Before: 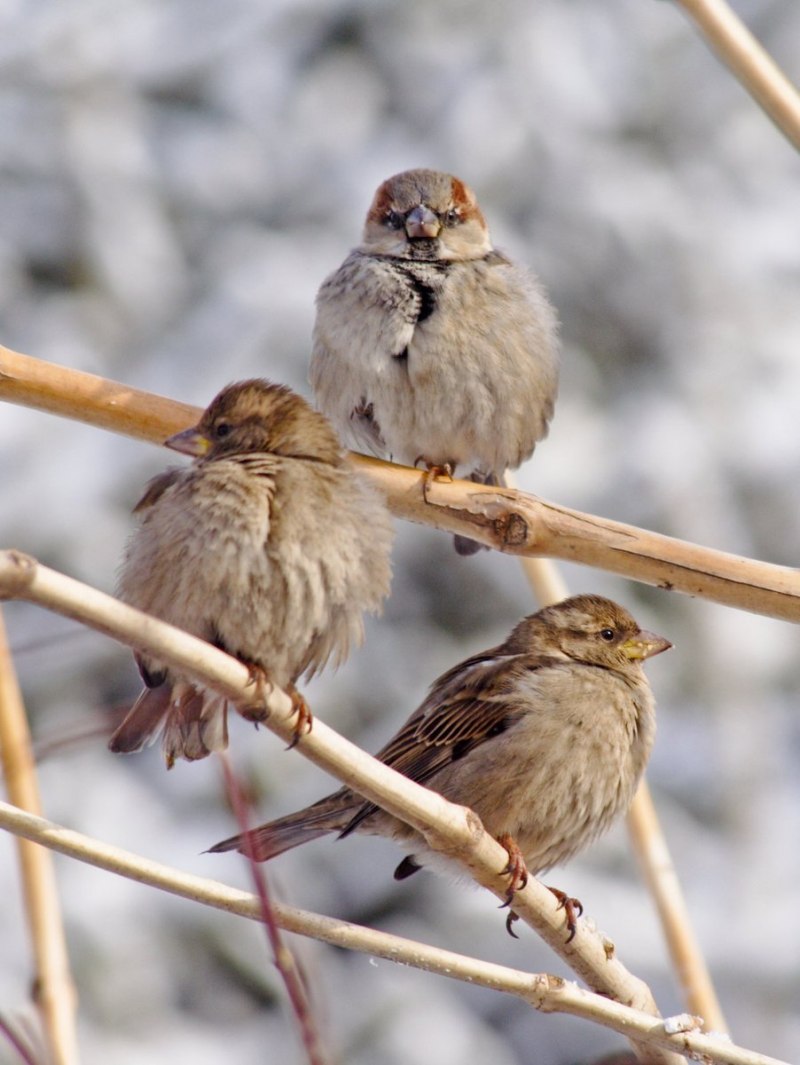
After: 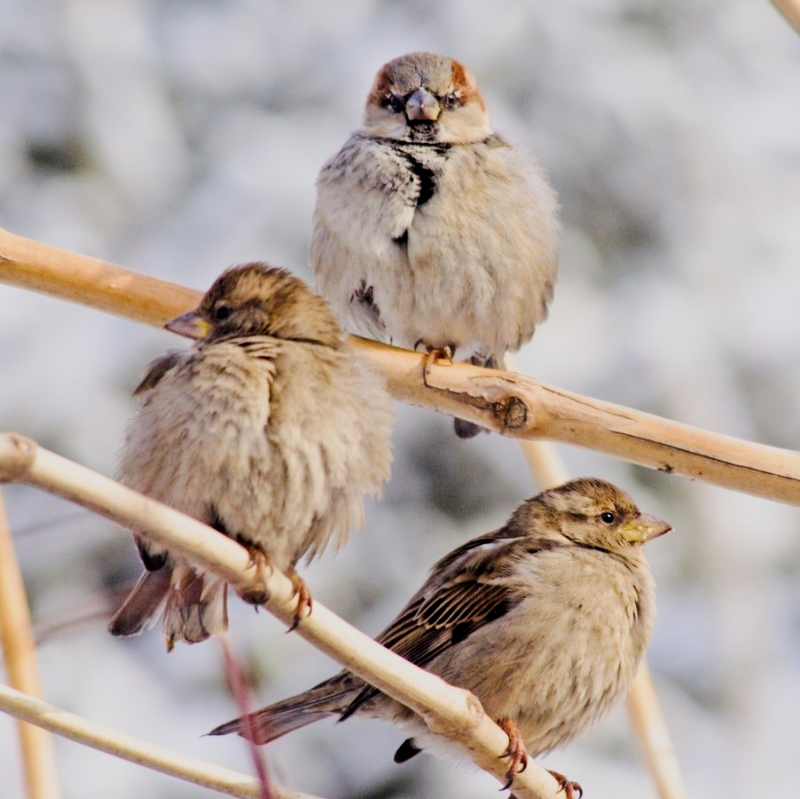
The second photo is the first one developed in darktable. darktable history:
tone curve: curves: ch0 [(0, 0) (0.004, 0.001) (0.133, 0.112) (0.325, 0.362) (0.832, 0.893) (1, 1)], color space Lab, independent channels, preserve colors none
filmic rgb: black relative exposure -7.65 EV, white relative exposure 4.56 EV, hardness 3.61, add noise in highlights 0, color science v3 (2019), use custom middle-gray values true, contrast in highlights soft
color balance rgb: shadows lift › chroma 0.94%, shadows lift › hue 114.45°, power › hue 61.29°, linear chroma grading › global chroma 9.916%, perceptual saturation grading › global saturation 0.491%, global vibrance 20%
crop: top 11.036%, bottom 13.875%
